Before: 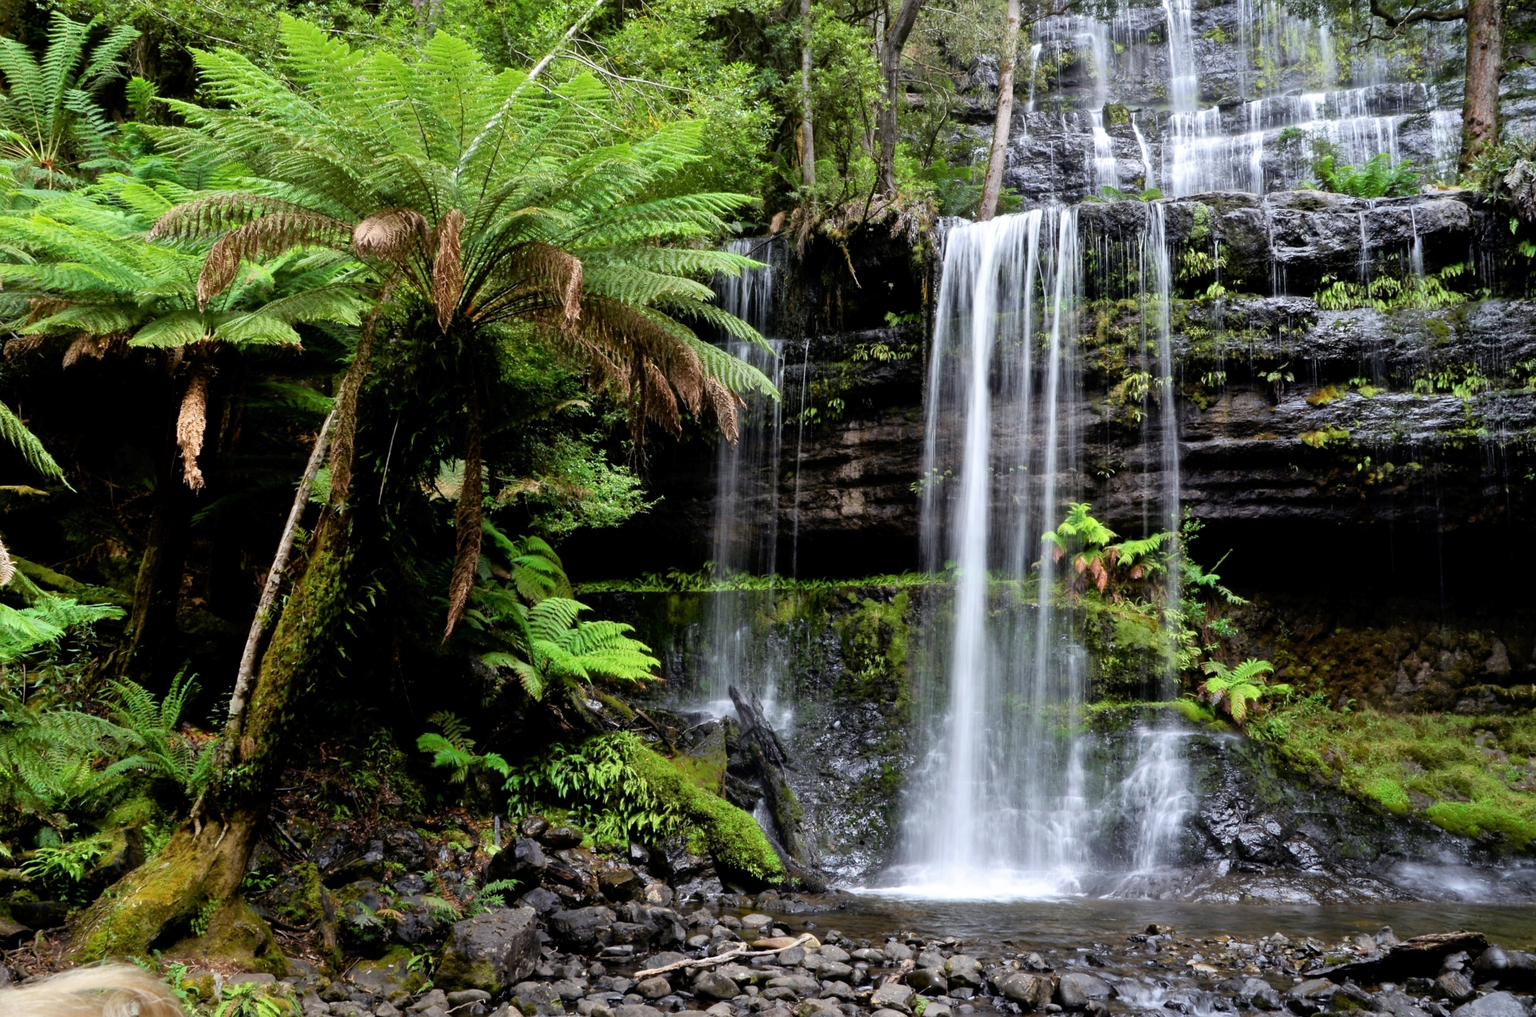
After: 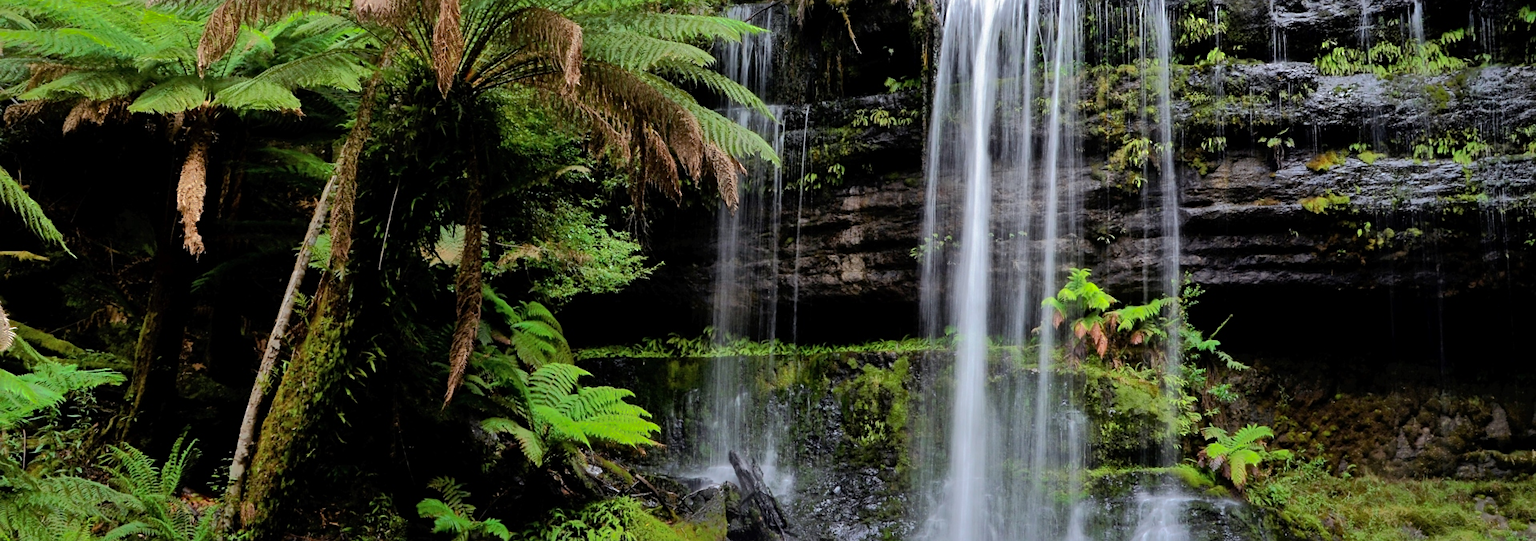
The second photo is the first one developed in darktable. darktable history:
shadows and highlights: shadows 25.39, highlights -71.29, highlights color adjustment 45.8%
sharpen: amount 0.211
crop and rotate: top 23.08%, bottom 23.594%
